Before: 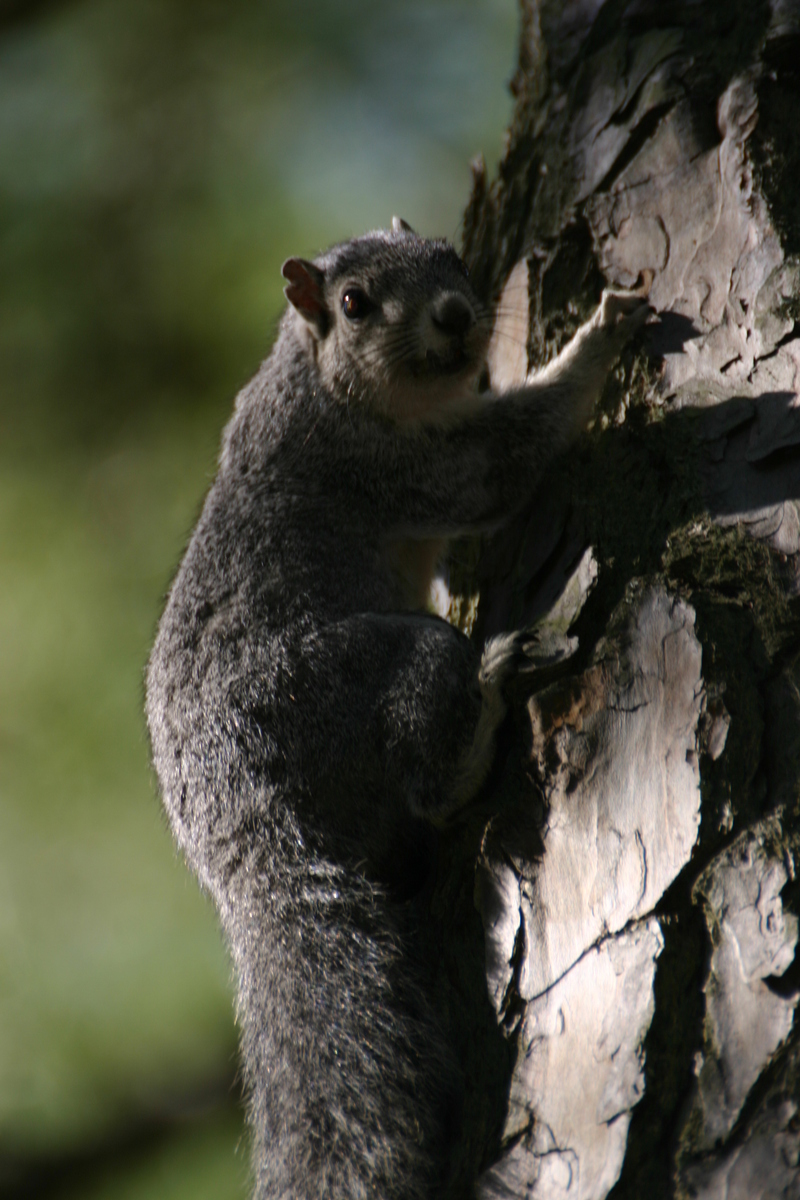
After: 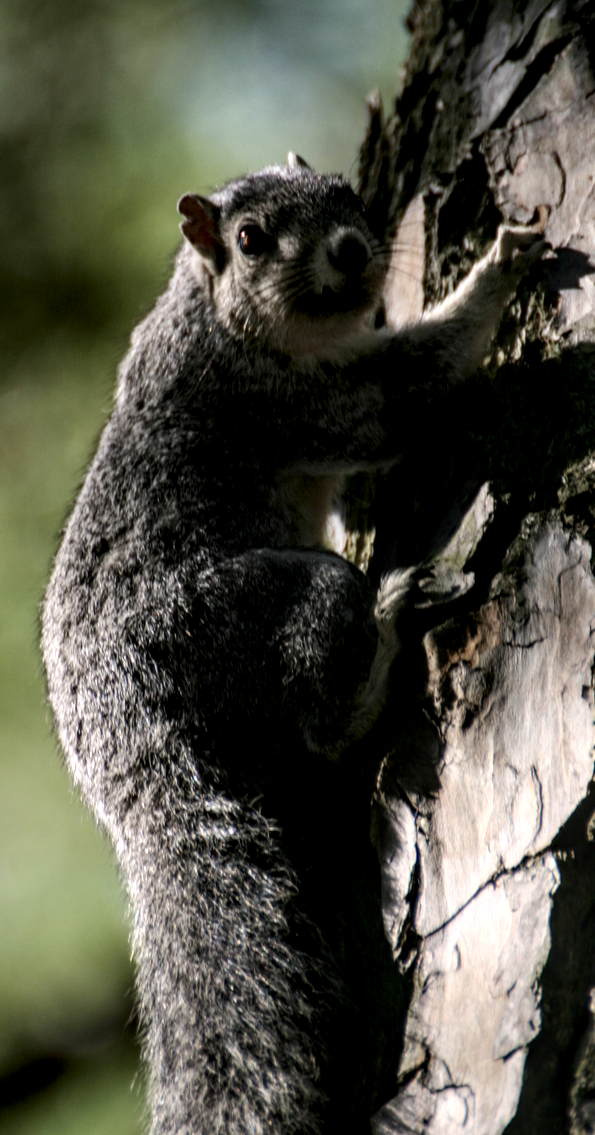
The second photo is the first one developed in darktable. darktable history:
crop and rotate: left 13.057%, top 5.393%, right 12.537%
local contrast: detail 160%
shadows and highlights: shadows 25.12, highlights -24.16
tone curve: curves: ch0 [(0, 0) (0.004, 0.001) (0.133, 0.112) (0.325, 0.362) (0.832, 0.893) (1, 1)], color space Lab, independent channels
